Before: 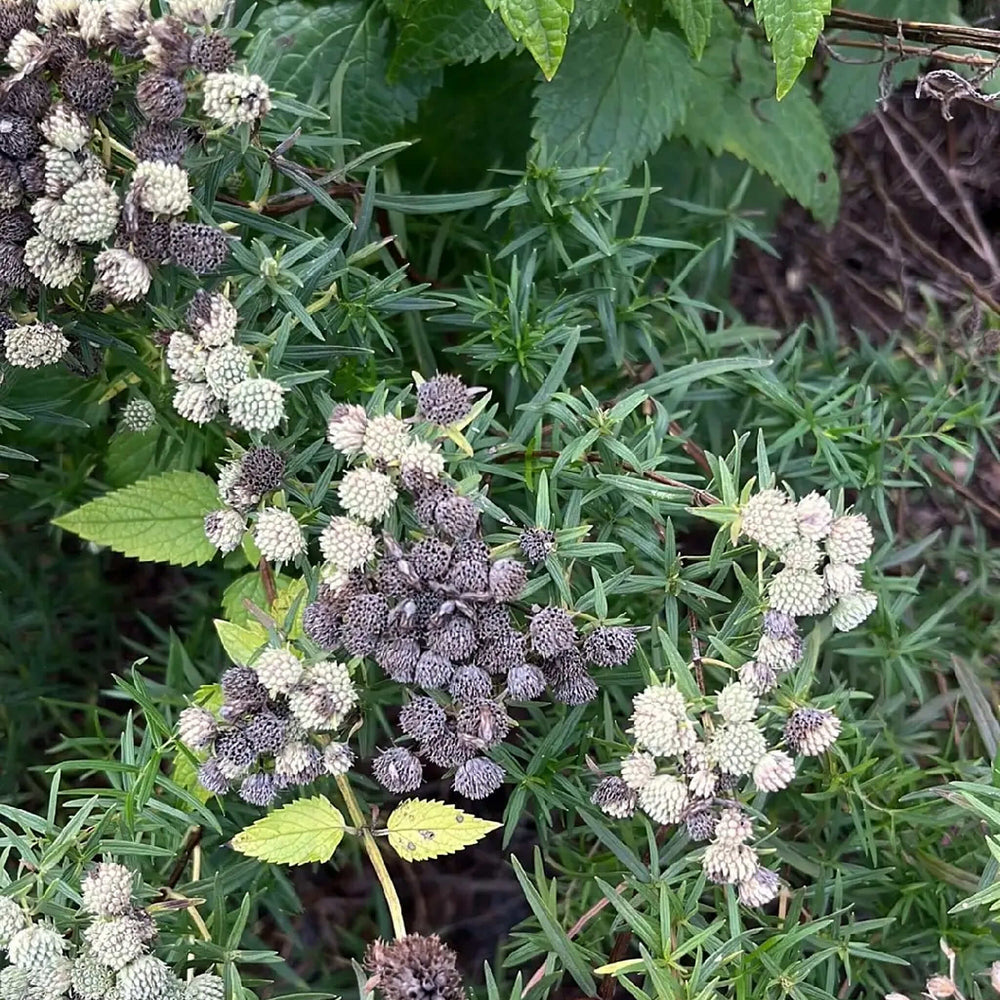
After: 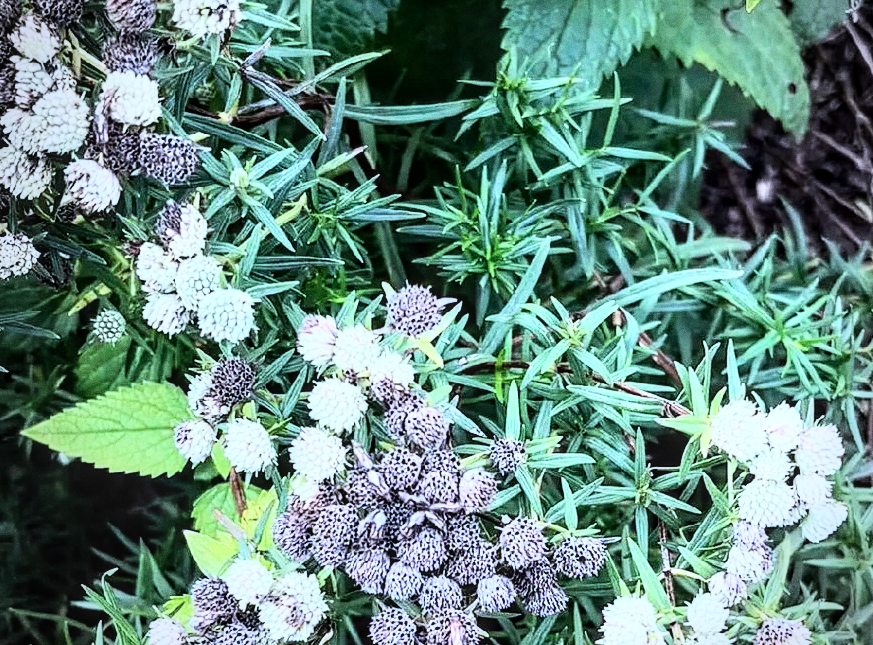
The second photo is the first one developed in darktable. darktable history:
crop: left 3.015%, top 8.969%, right 9.647%, bottom 26.457%
grain: coarseness 0.09 ISO
color calibration: illuminant as shot in camera, x 0.378, y 0.381, temperature 4093.13 K, saturation algorithm version 1 (2020)
local contrast: detail 130%
vignetting: fall-off radius 60.92%
rgb curve: curves: ch0 [(0, 0) (0.21, 0.15) (0.24, 0.21) (0.5, 0.75) (0.75, 0.96) (0.89, 0.99) (1, 1)]; ch1 [(0, 0.02) (0.21, 0.13) (0.25, 0.2) (0.5, 0.67) (0.75, 0.9) (0.89, 0.97) (1, 1)]; ch2 [(0, 0.02) (0.21, 0.13) (0.25, 0.2) (0.5, 0.67) (0.75, 0.9) (0.89, 0.97) (1, 1)], compensate middle gray true
